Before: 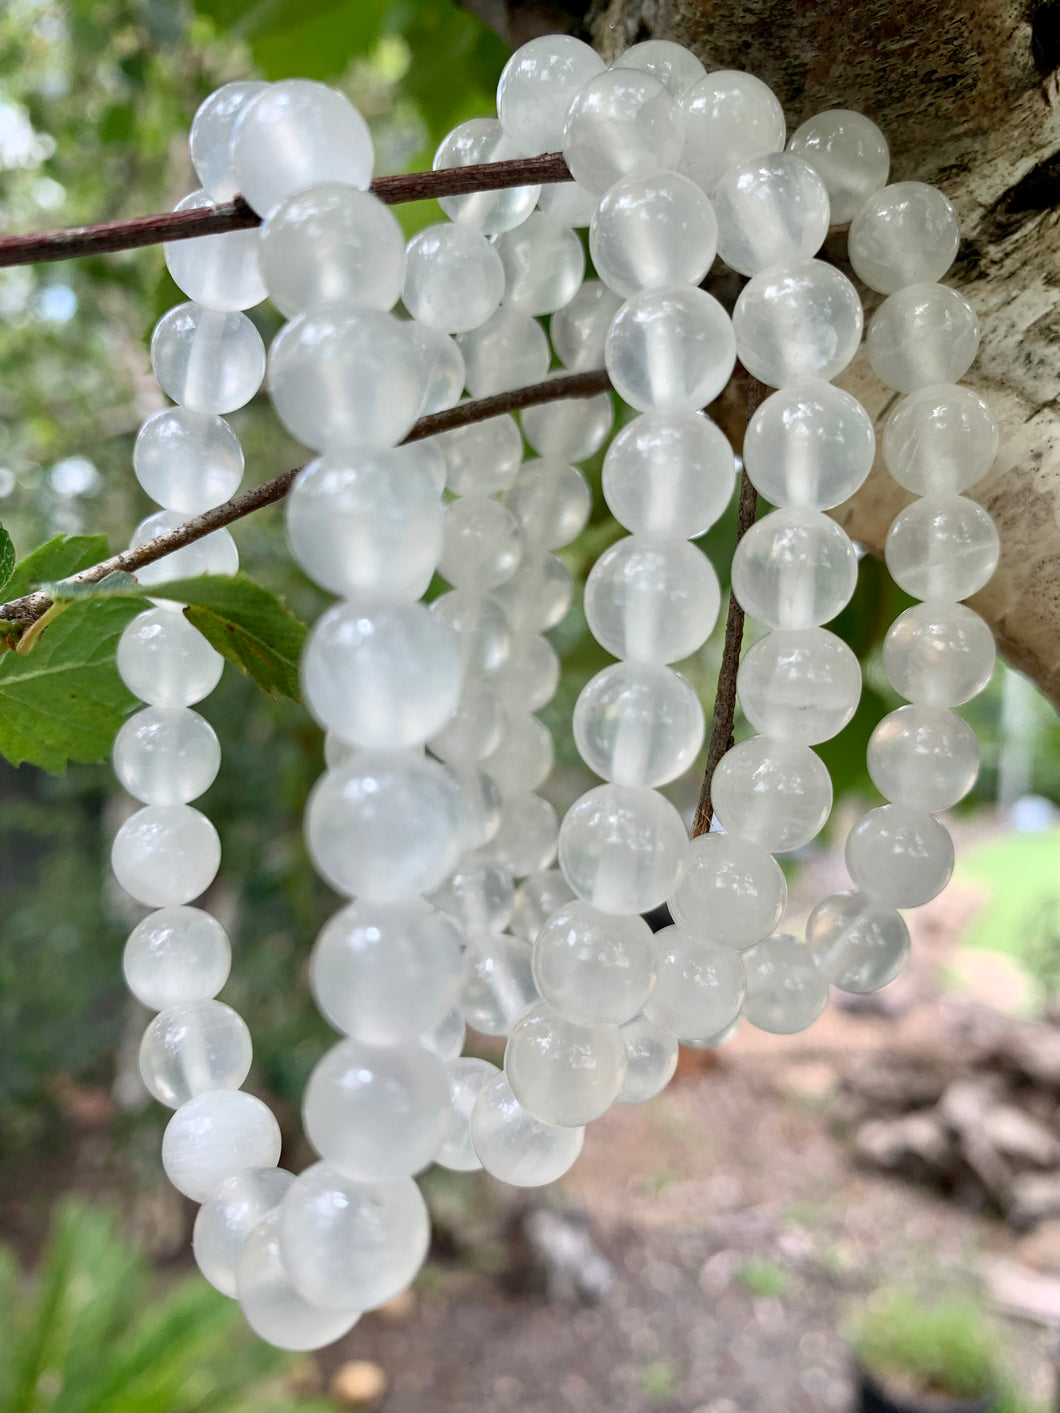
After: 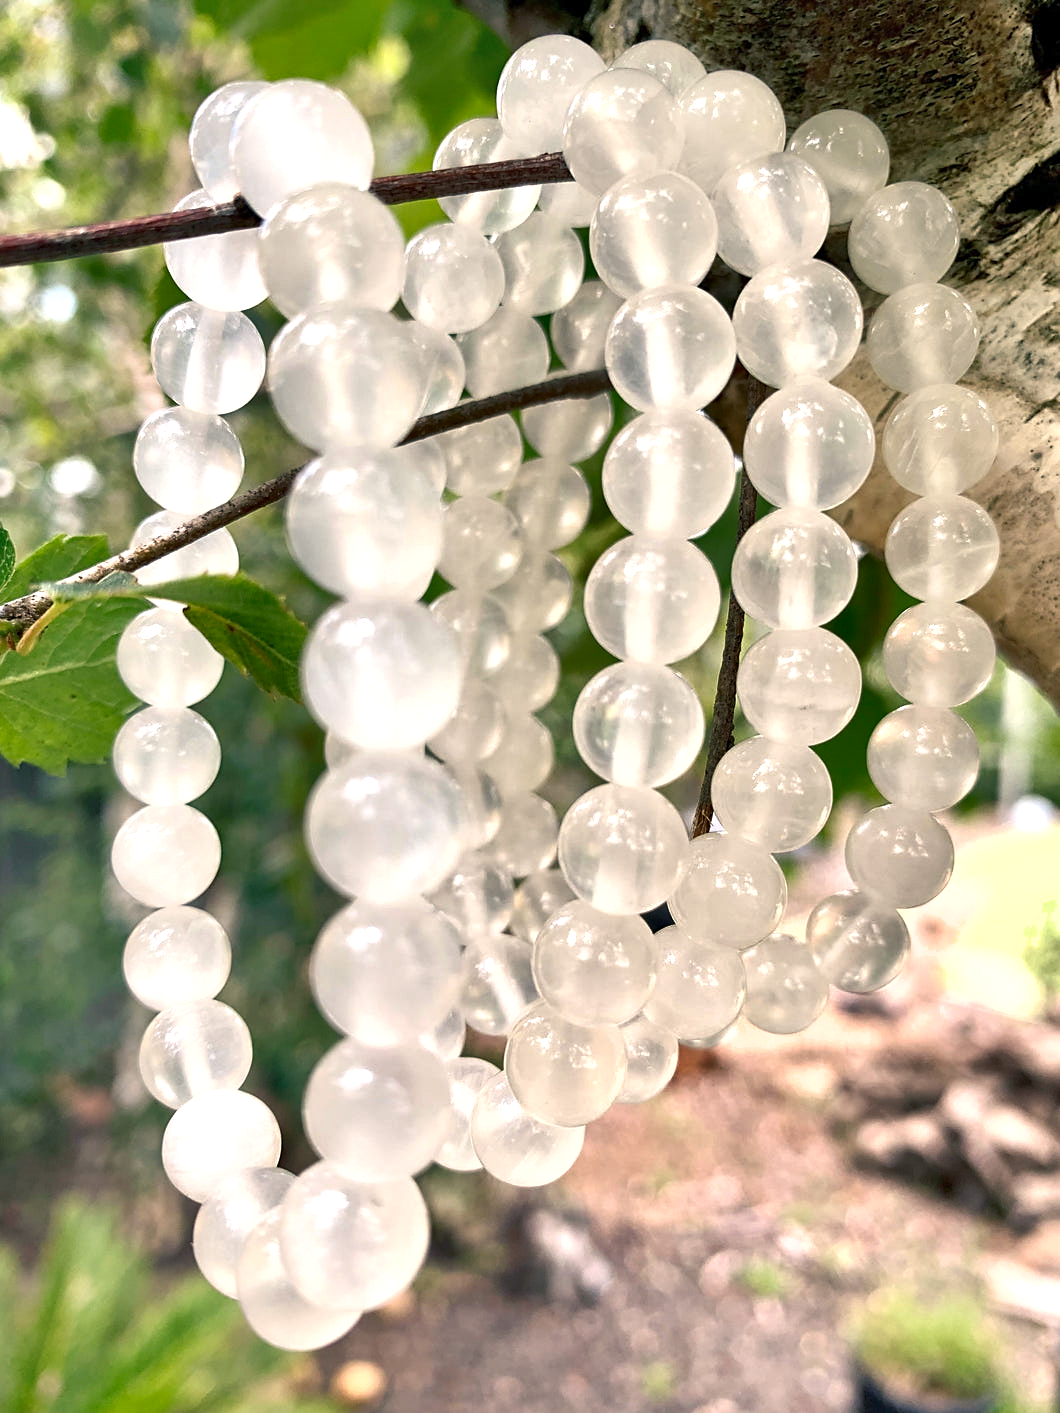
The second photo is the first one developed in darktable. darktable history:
sharpen: radius 1.864, amount 0.398, threshold 1.271
exposure: exposure 0.636 EV, compensate highlight preservation false
shadows and highlights: shadows 12, white point adjustment 1.2, soften with gaussian
color balance rgb: shadows lift › chroma 5.41%, shadows lift › hue 240°, highlights gain › chroma 3.74%, highlights gain › hue 60°, saturation formula JzAzBz (2021)
